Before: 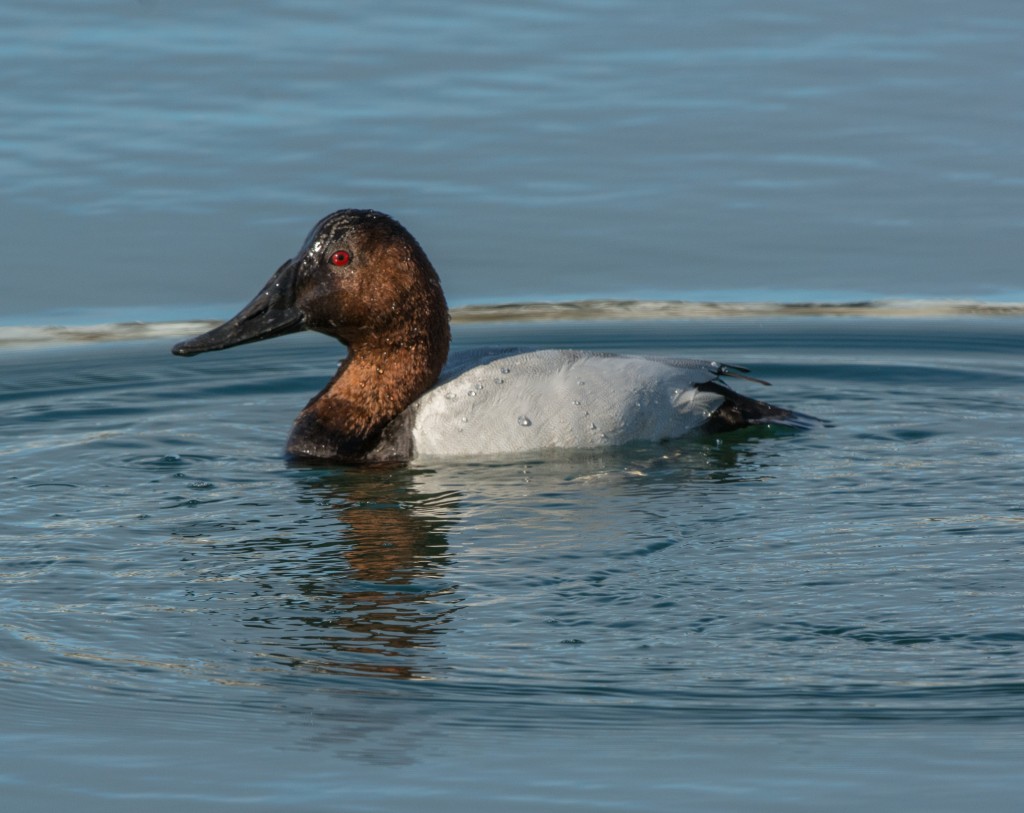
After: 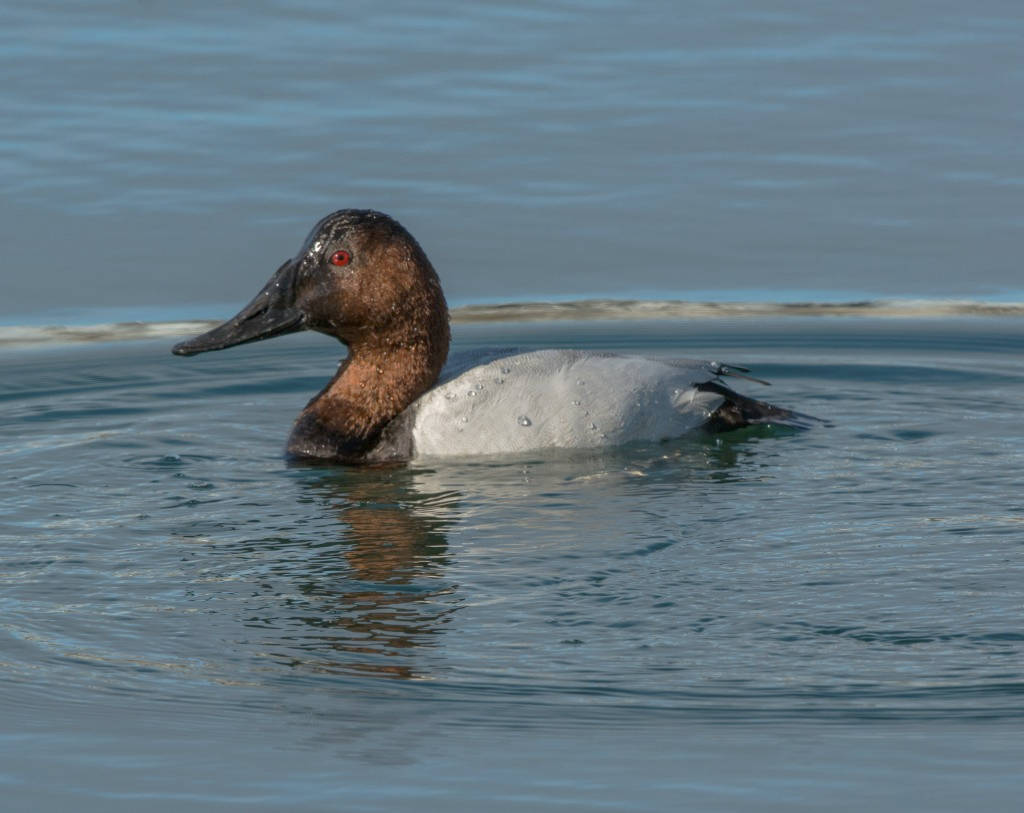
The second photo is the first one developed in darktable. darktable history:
tone curve: curves: ch0 [(0, 0) (0.003, 0.005) (0.011, 0.016) (0.025, 0.036) (0.044, 0.071) (0.069, 0.112) (0.1, 0.149) (0.136, 0.187) (0.177, 0.228) (0.224, 0.272) (0.277, 0.32) (0.335, 0.374) (0.399, 0.429) (0.468, 0.479) (0.543, 0.538) (0.623, 0.609) (0.709, 0.697) (0.801, 0.789) (0.898, 0.876) (1, 1)], preserve colors none
